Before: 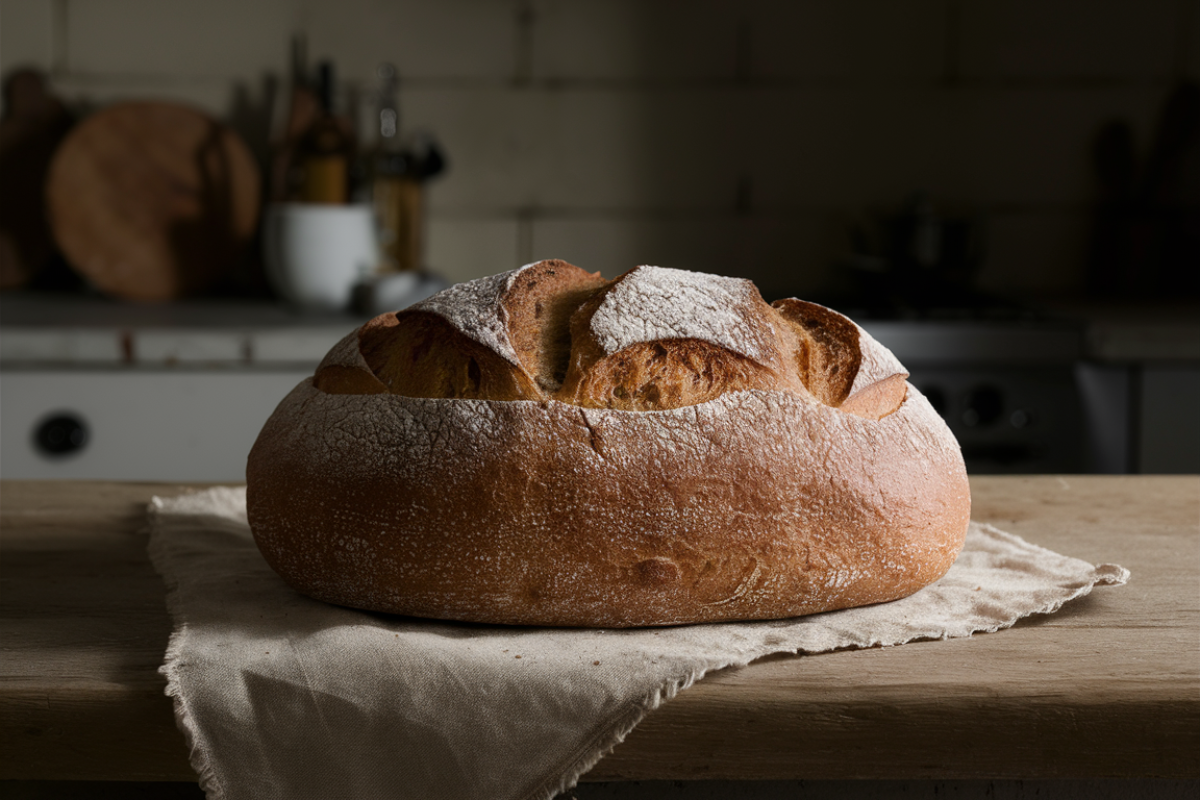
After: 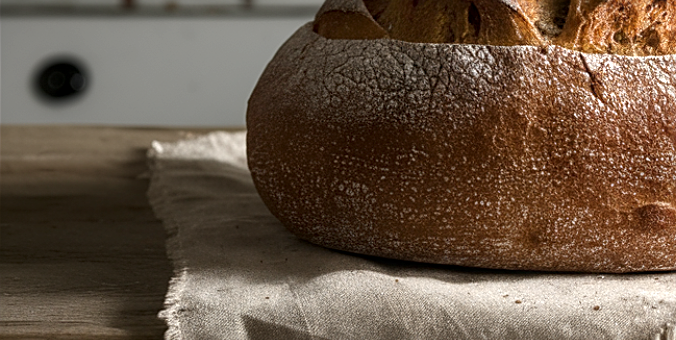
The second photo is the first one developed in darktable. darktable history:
local contrast: on, module defaults
sharpen: on, module defaults
tone equalizer: on, module defaults
exposure: black level correction 0, exposure 0.7 EV, compensate exposure bias true, compensate highlight preservation false
crop: top 44.483%, right 43.593%, bottom 12.892%
